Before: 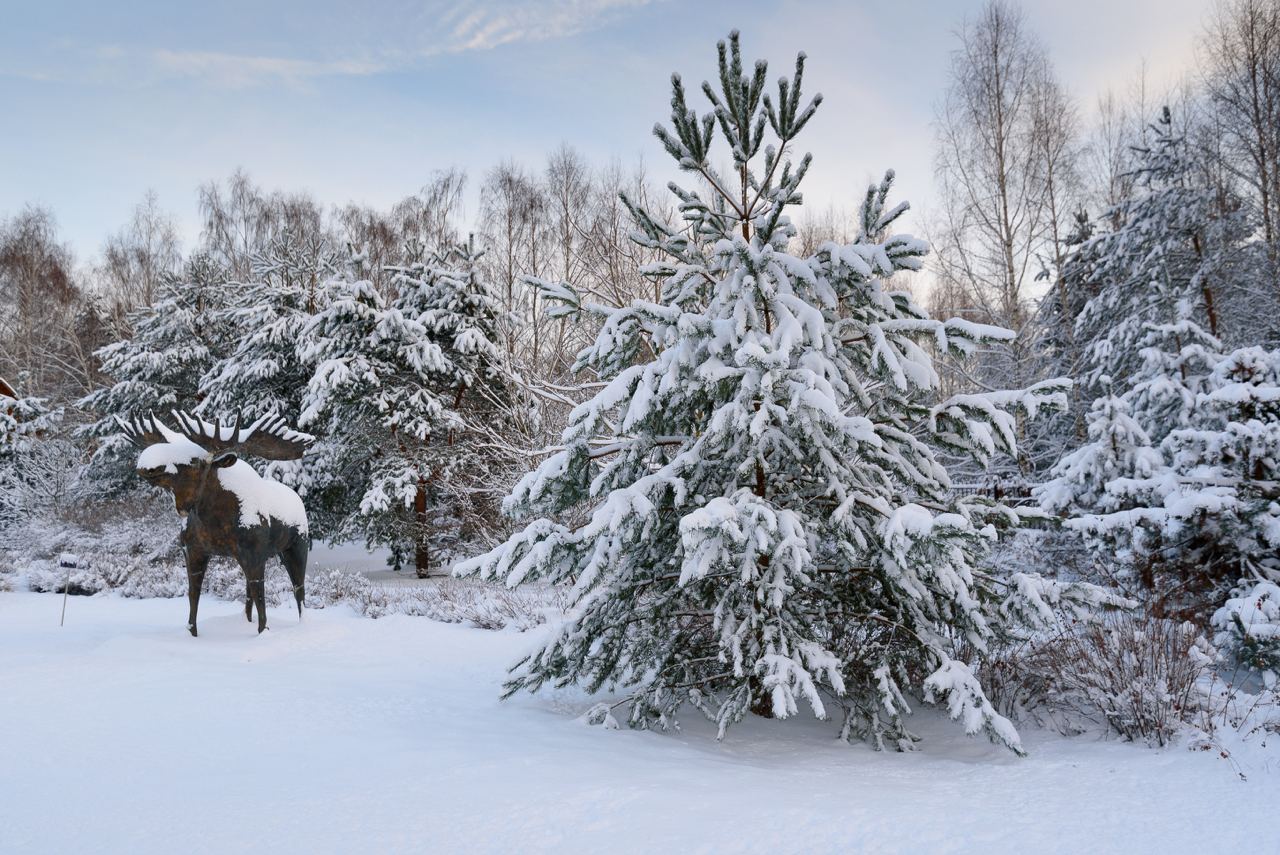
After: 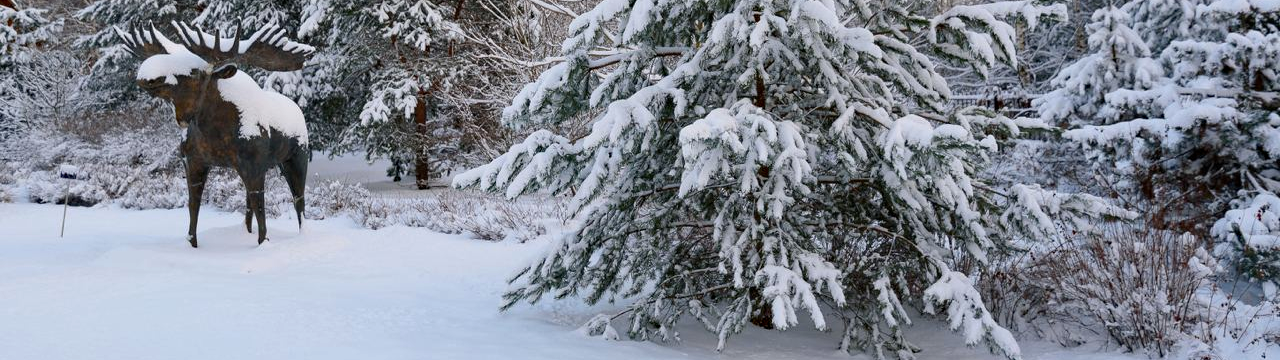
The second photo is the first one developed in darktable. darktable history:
haze removal: compatibility mode true, adaptive false
crop: top 45.551%, bottom 12.262%
